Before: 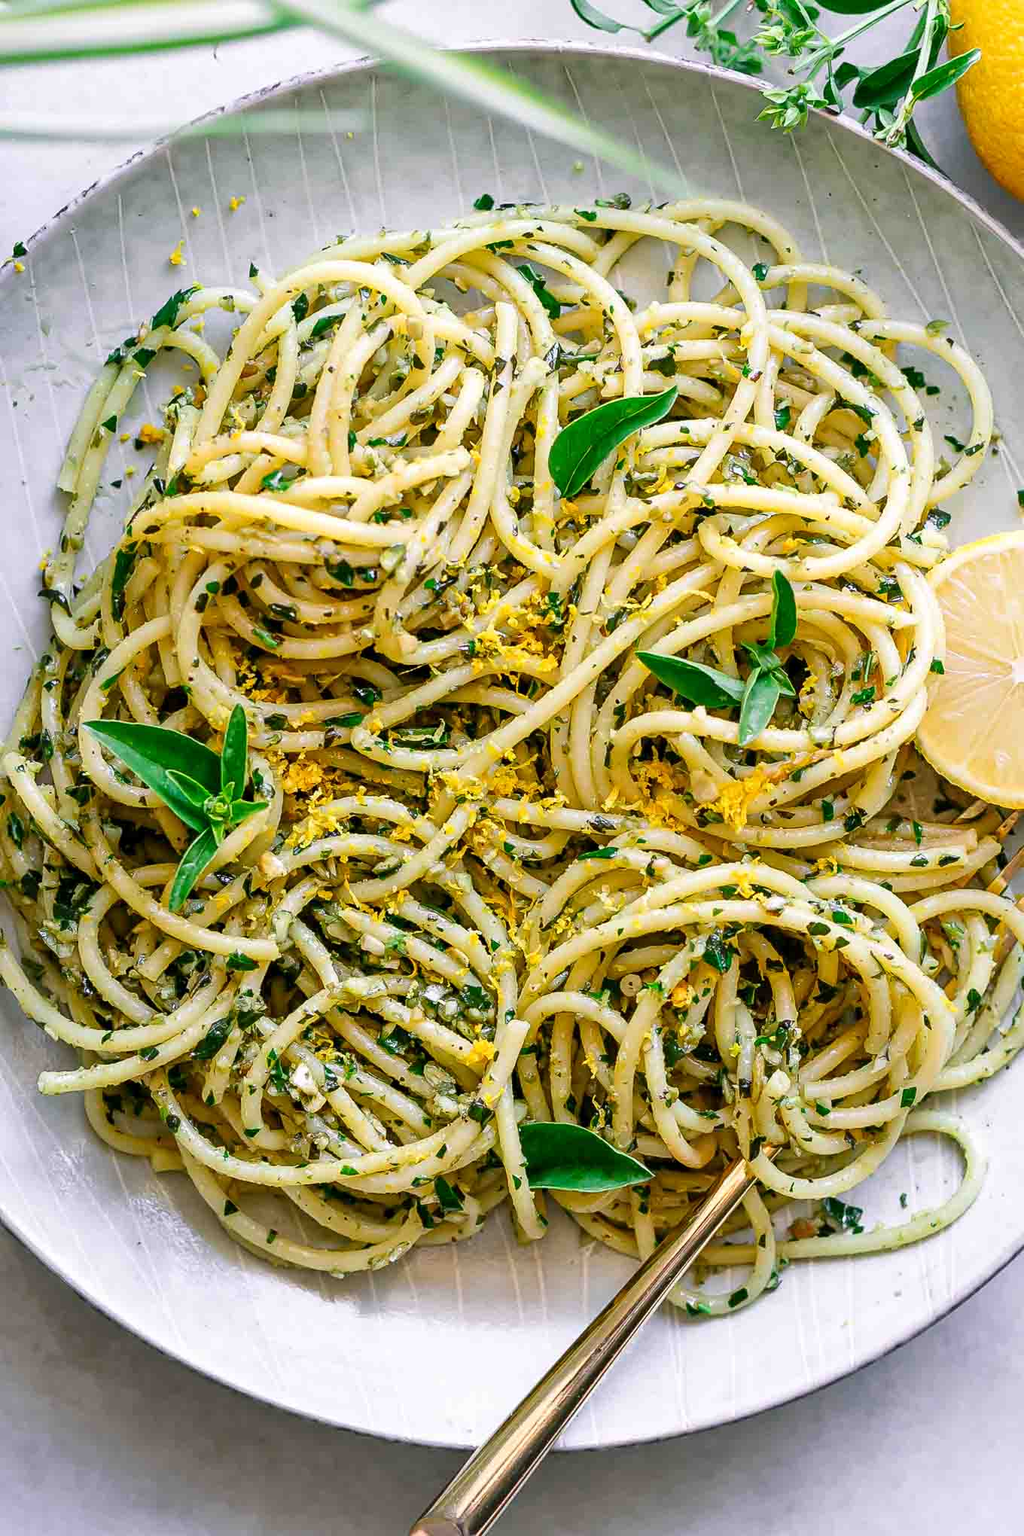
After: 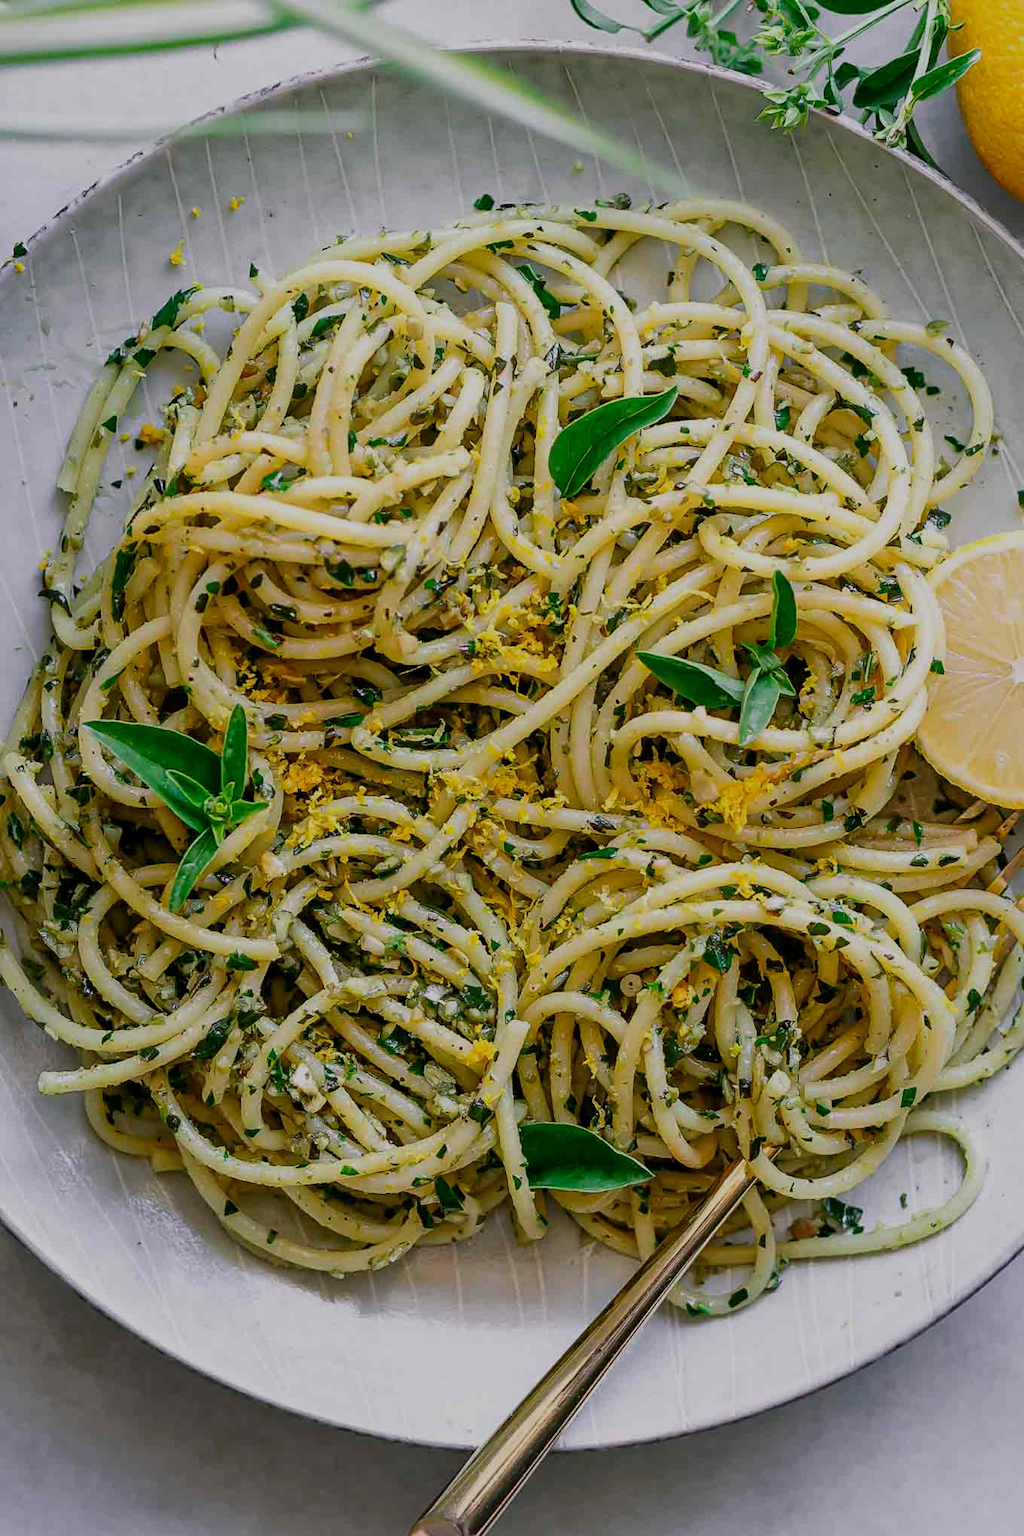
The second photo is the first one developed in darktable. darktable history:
exposure: black level correction 0, exposure -0.819 EV, compensate highlight preservation false
